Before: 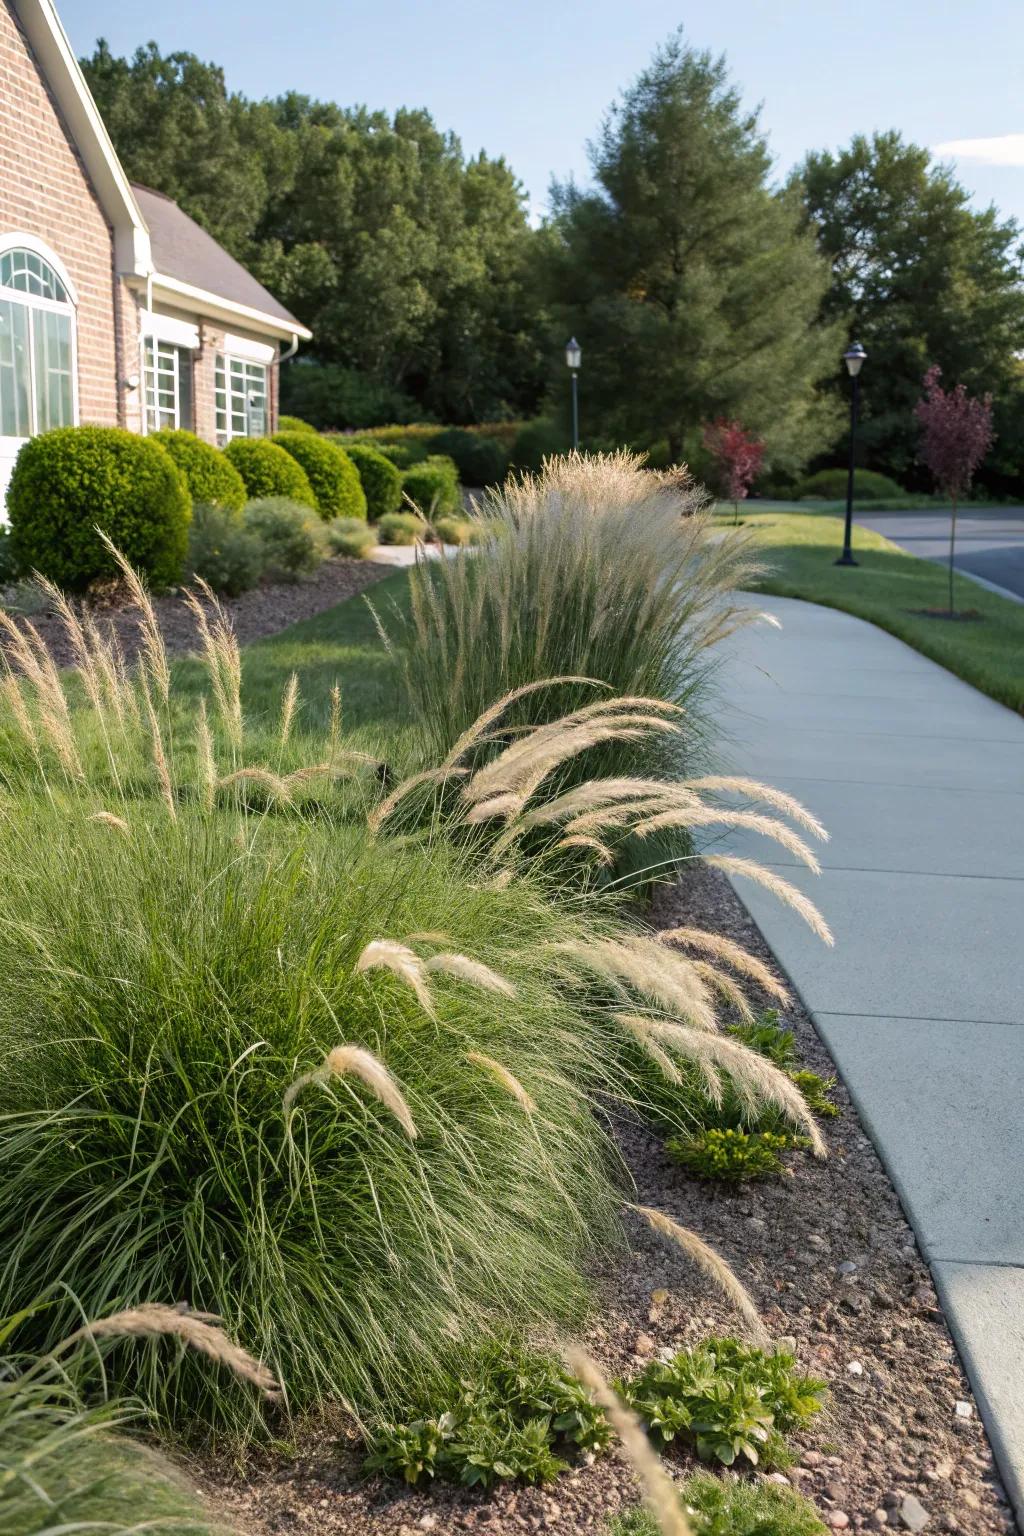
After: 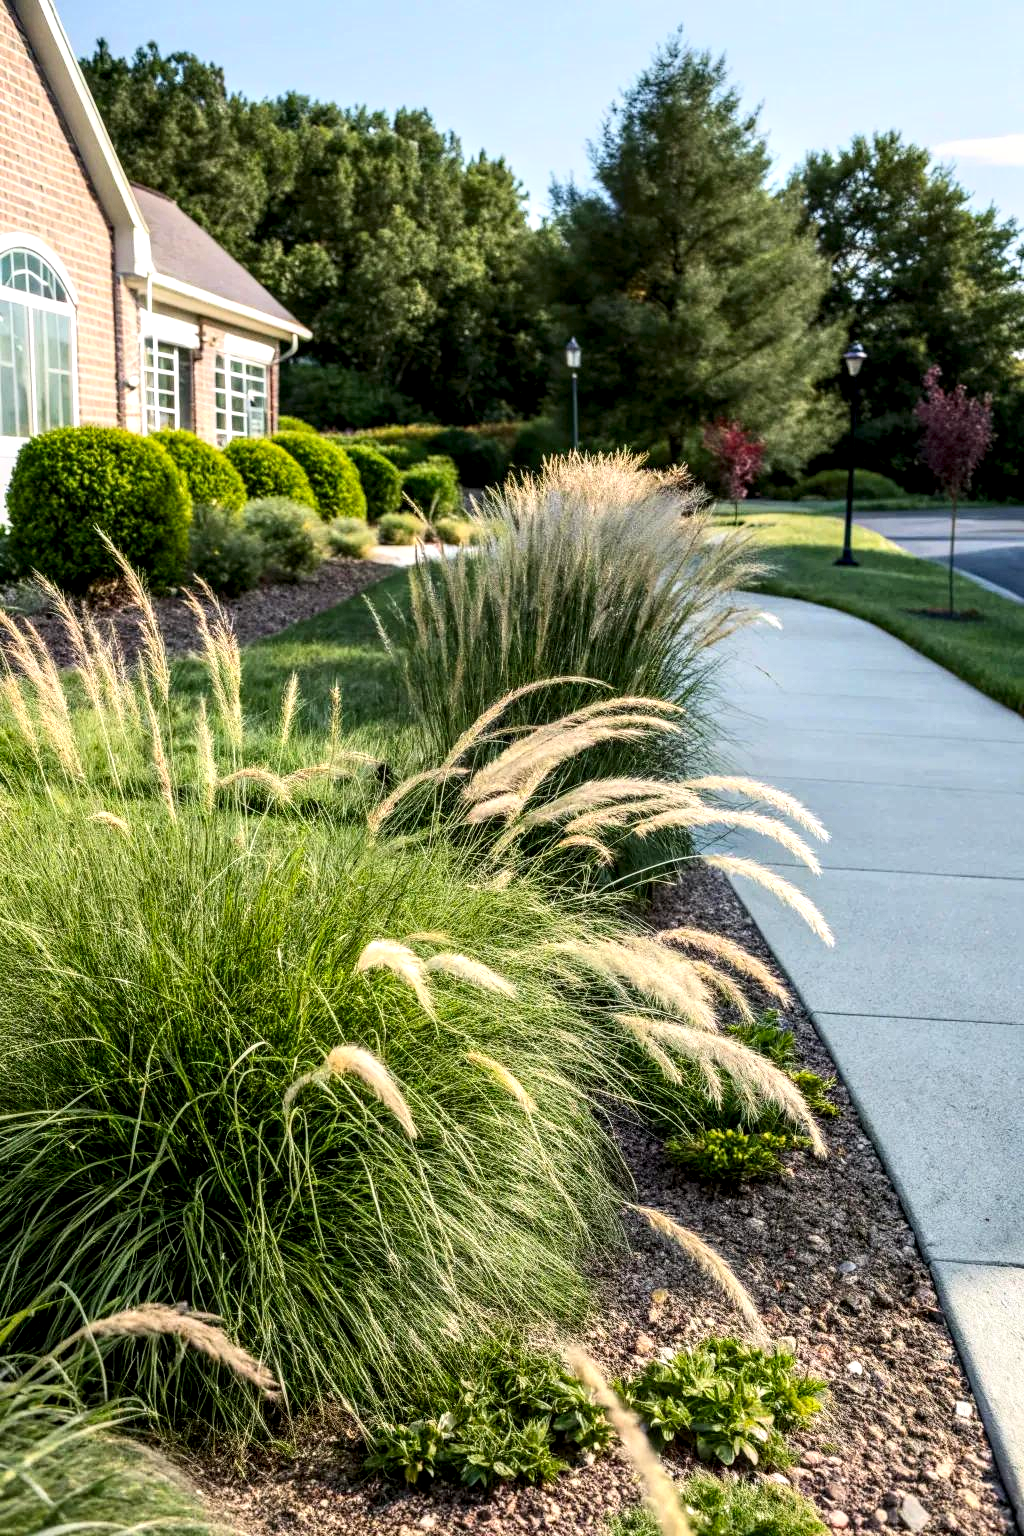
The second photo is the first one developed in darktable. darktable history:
local contrast: detail 160%
exposure: exposure -0.059 EV, compensate highlight preservation false
contrast brightness saturation: contrast 0.228, brightness 0.11, saturation 0.294
